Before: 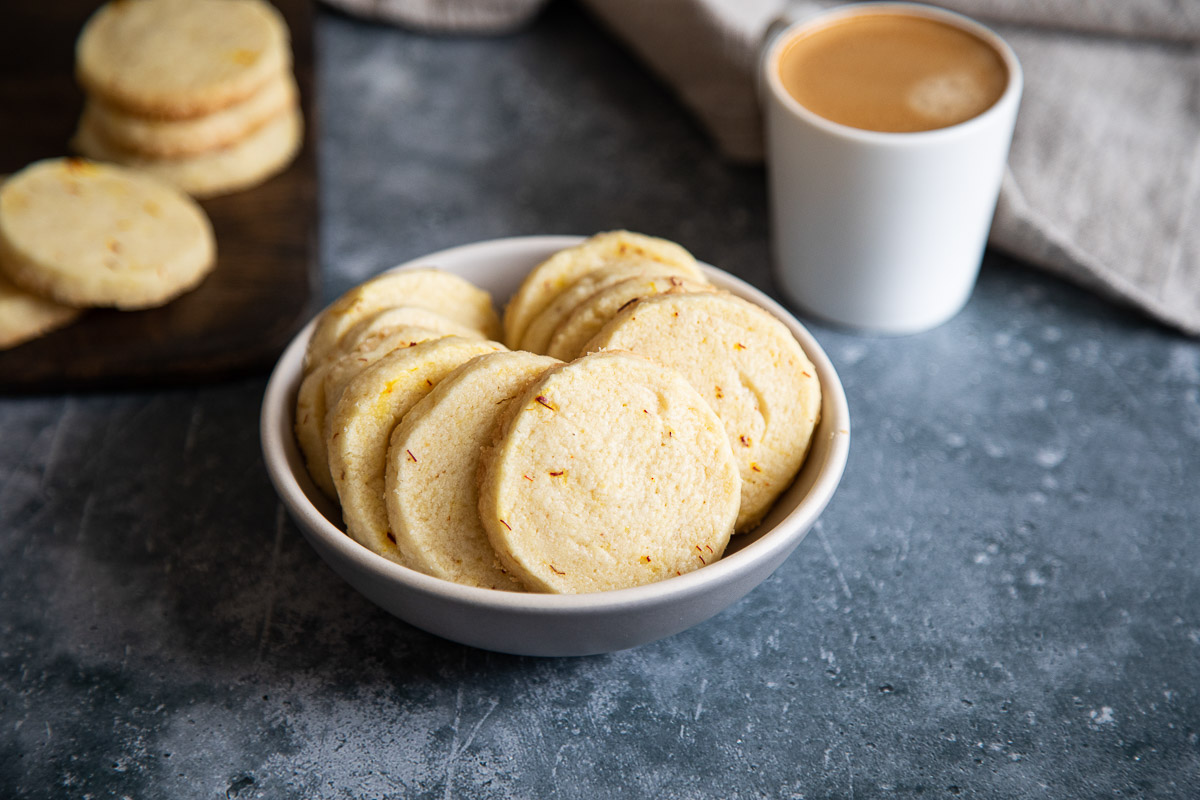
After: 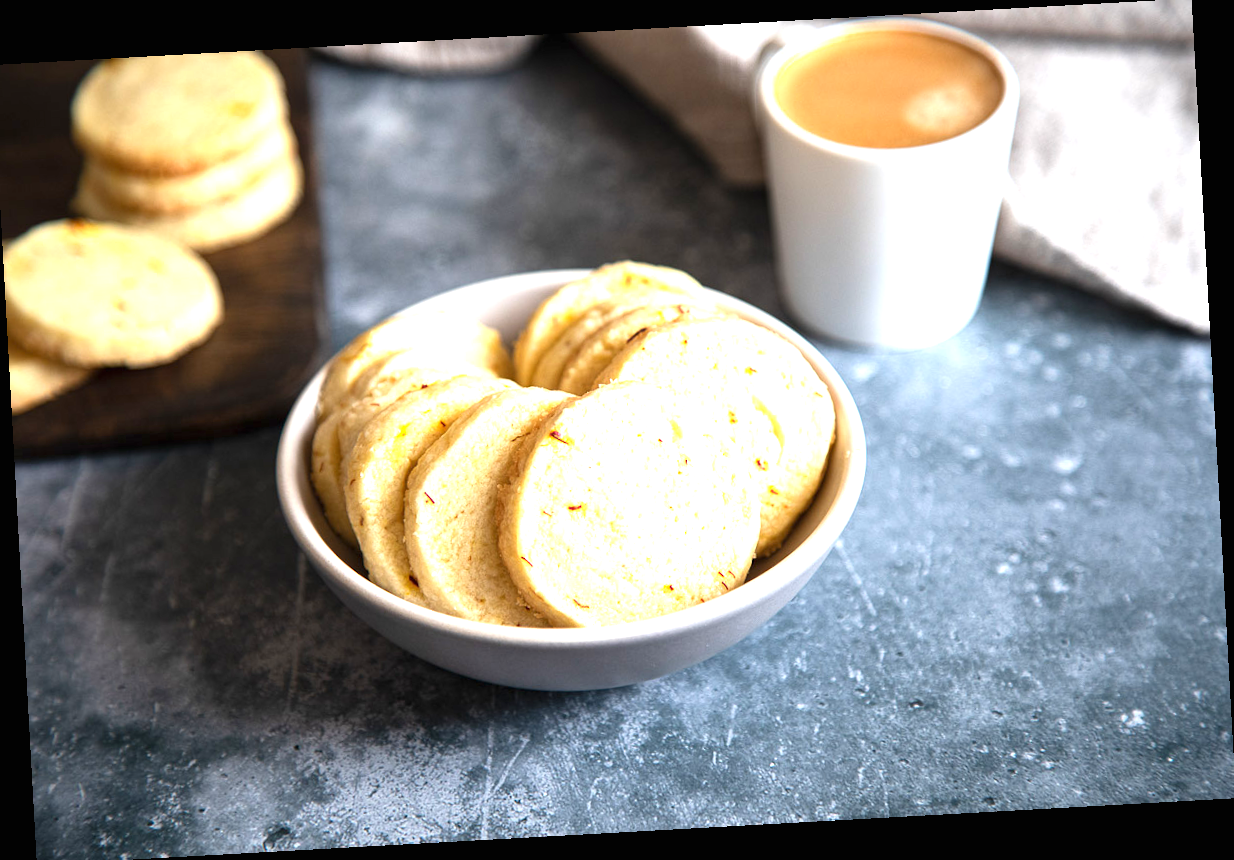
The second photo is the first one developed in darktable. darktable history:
exposure: black level correction 0, exposure 1.2 EV, compensate exposure bias true, compensate highlight preservation false
rotate and perspective: rotation -3.18°, automatic cropping off
crop and rotate: left 0.614%, top 0.179%, bottom 0.309%
